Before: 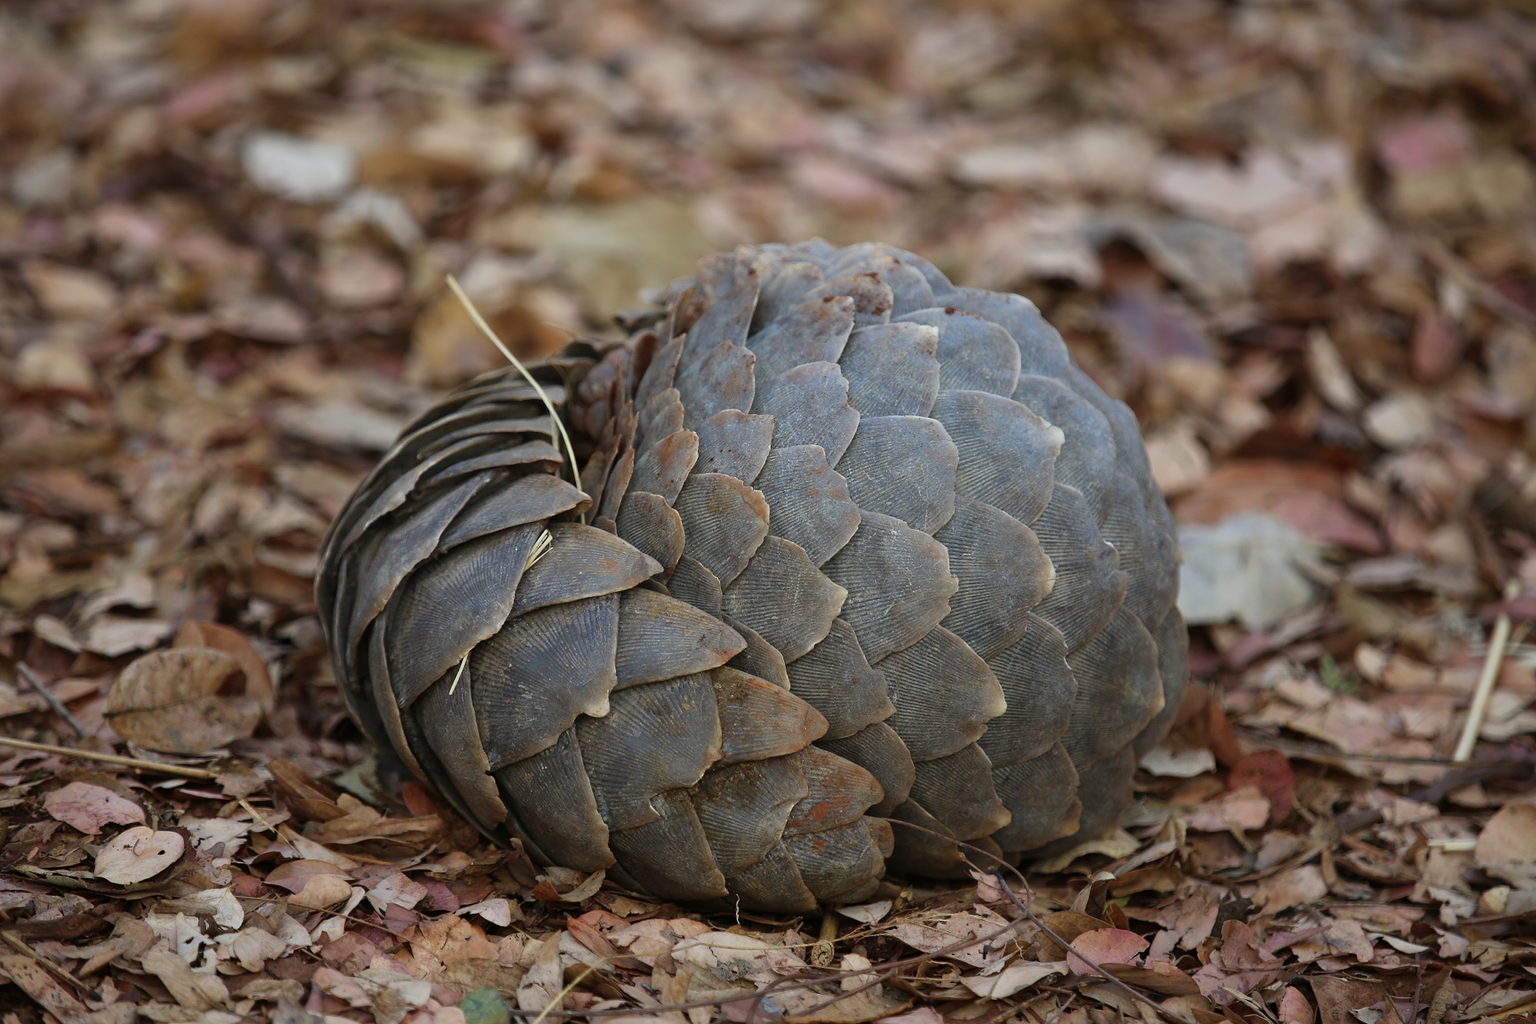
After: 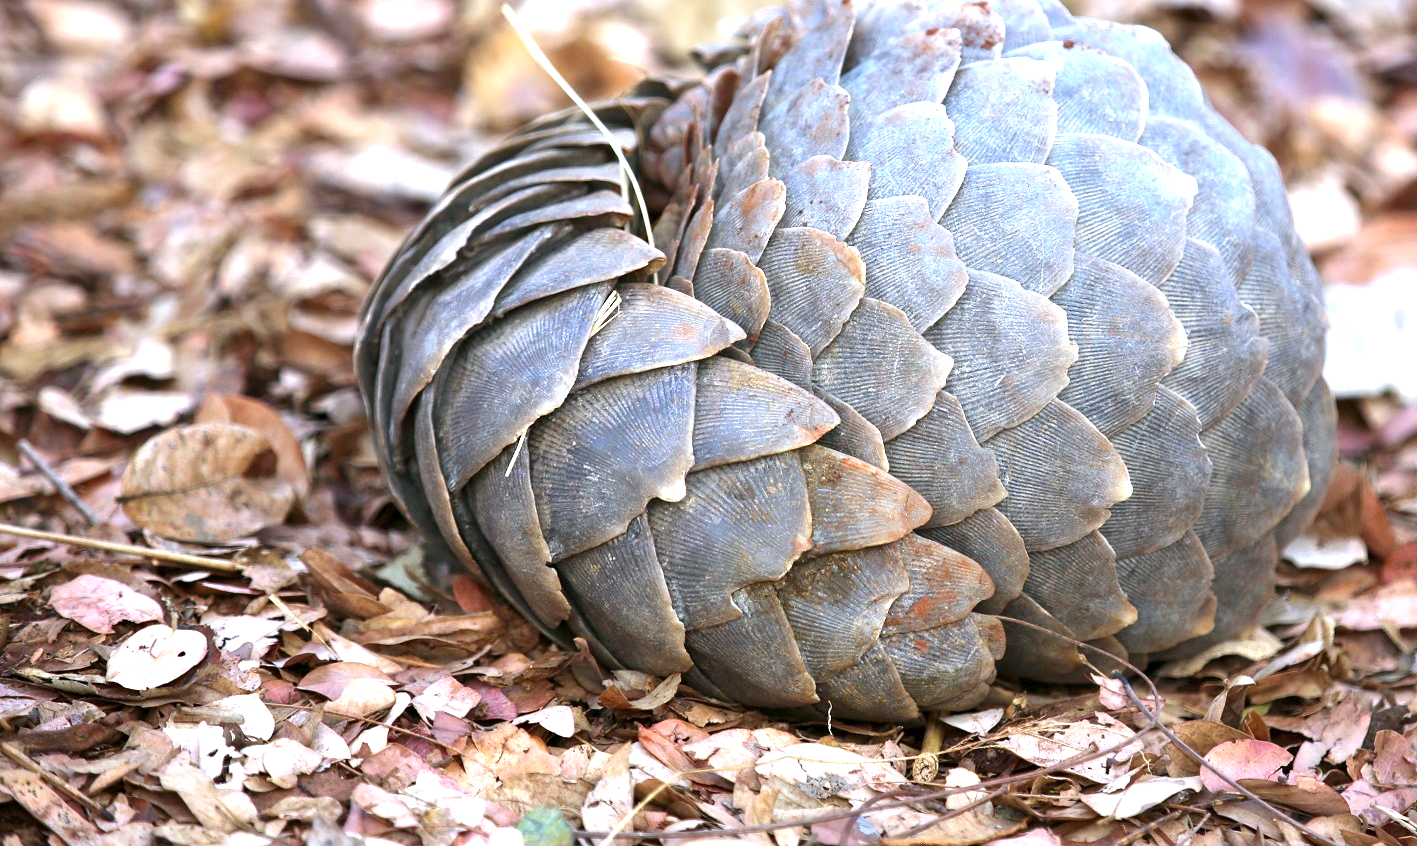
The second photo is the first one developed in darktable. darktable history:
crop: top 26.531%, right 17.959%
white balance: red 0.967, blue 1.119, emerald 0.756
exposure: black level correction 0.001, exposure 1.84 EV, compensate highlight preservation false
